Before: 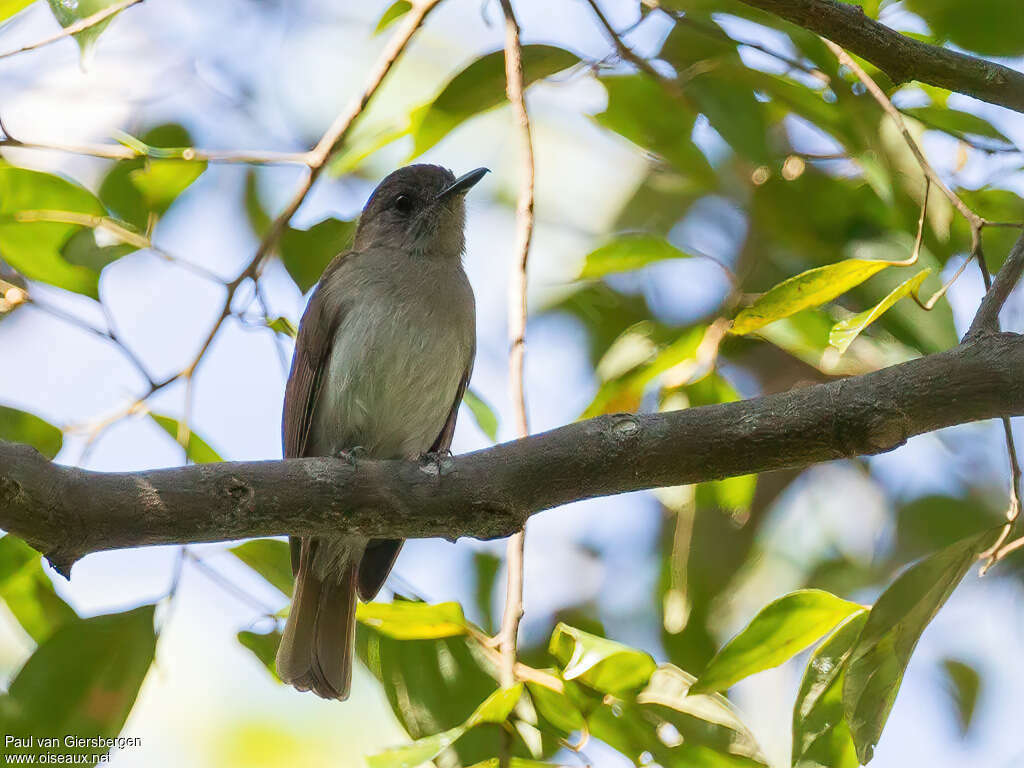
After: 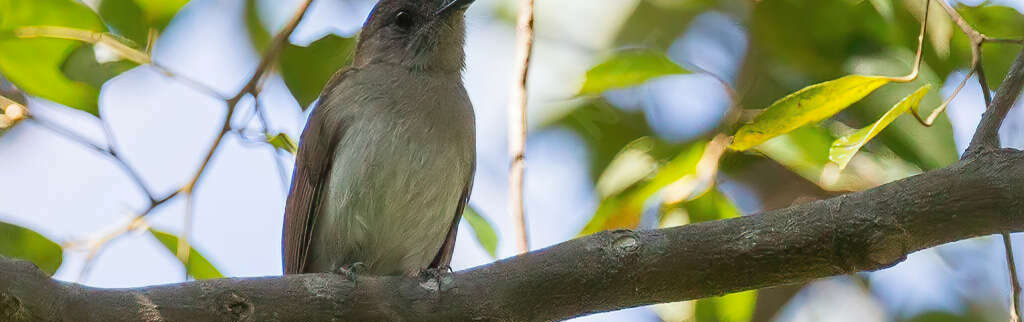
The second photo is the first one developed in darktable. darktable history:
shadows and highlights: shadows 25.53, highlights -25.75
exposure: compensate exposure bias true, compensate highlight preservation false
crop and rotate: top 24.001%, bottom 33.987%
